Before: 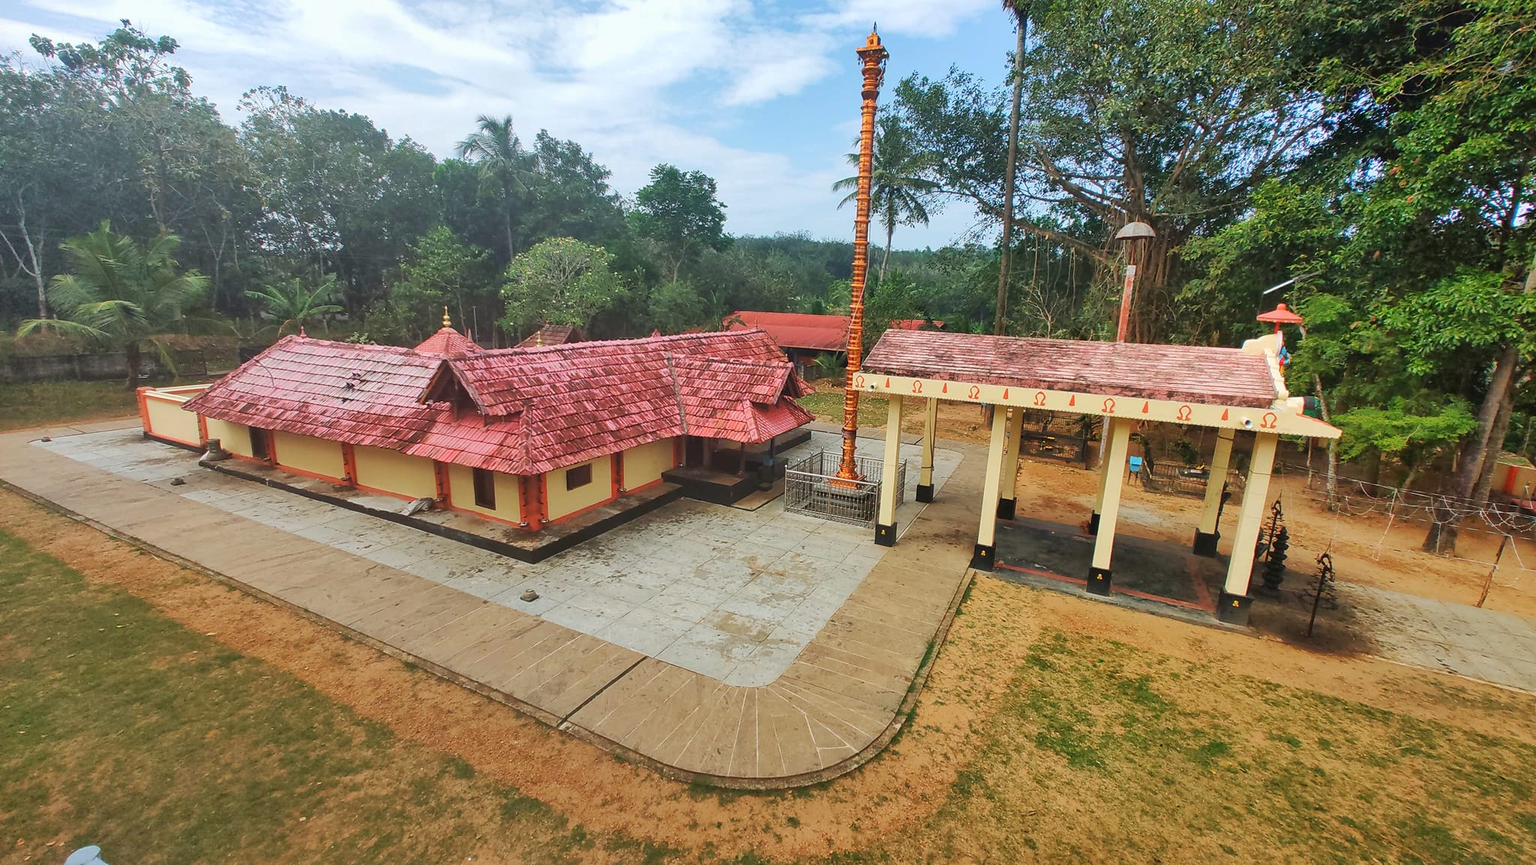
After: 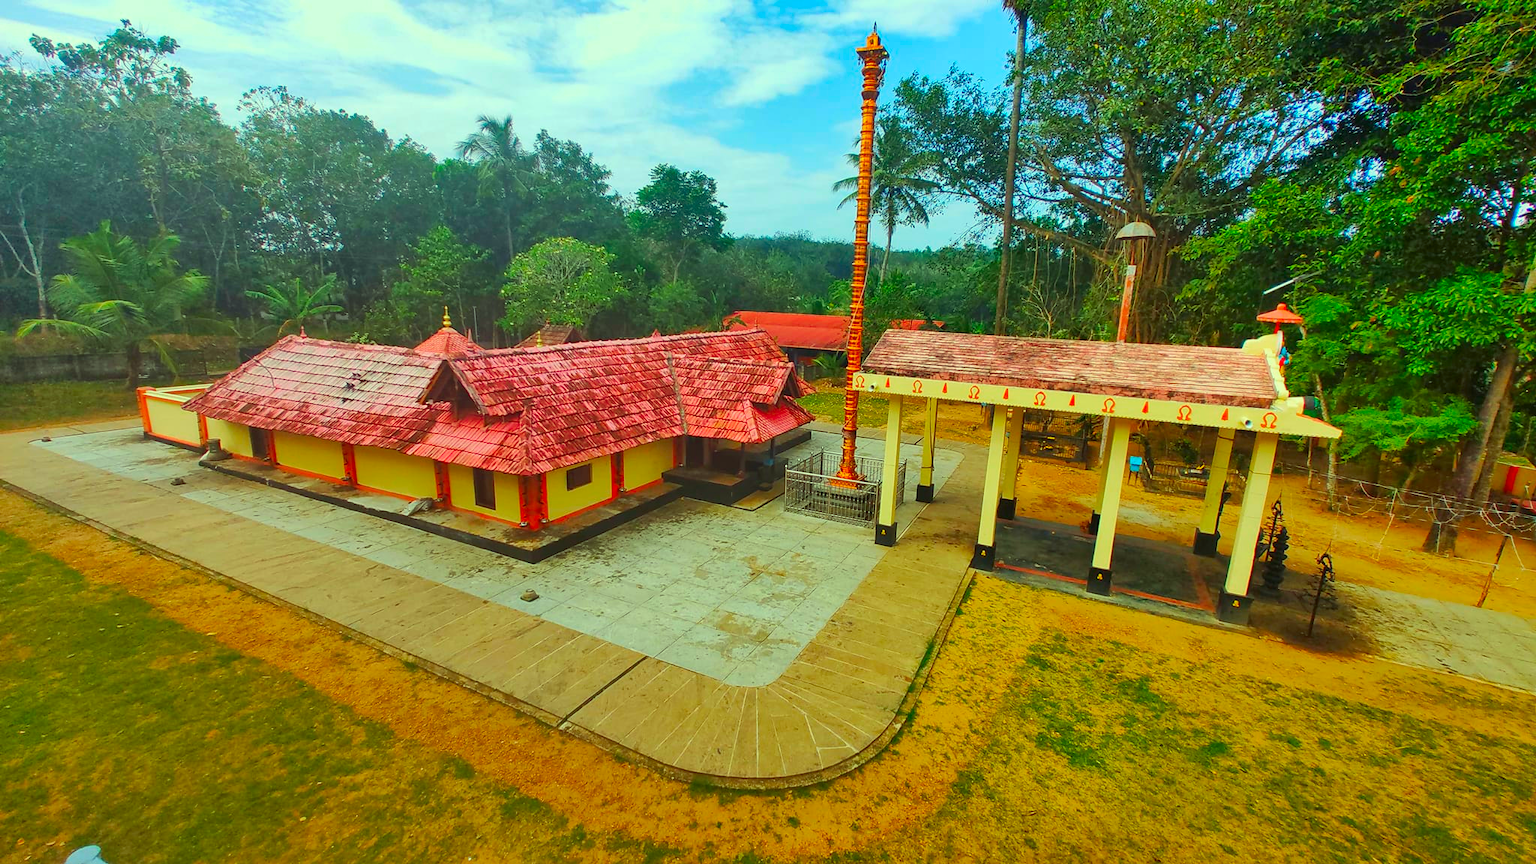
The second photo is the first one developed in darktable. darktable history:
color correction: highlights a* -10.9, highlights b* 9.82, saturation 1.71
